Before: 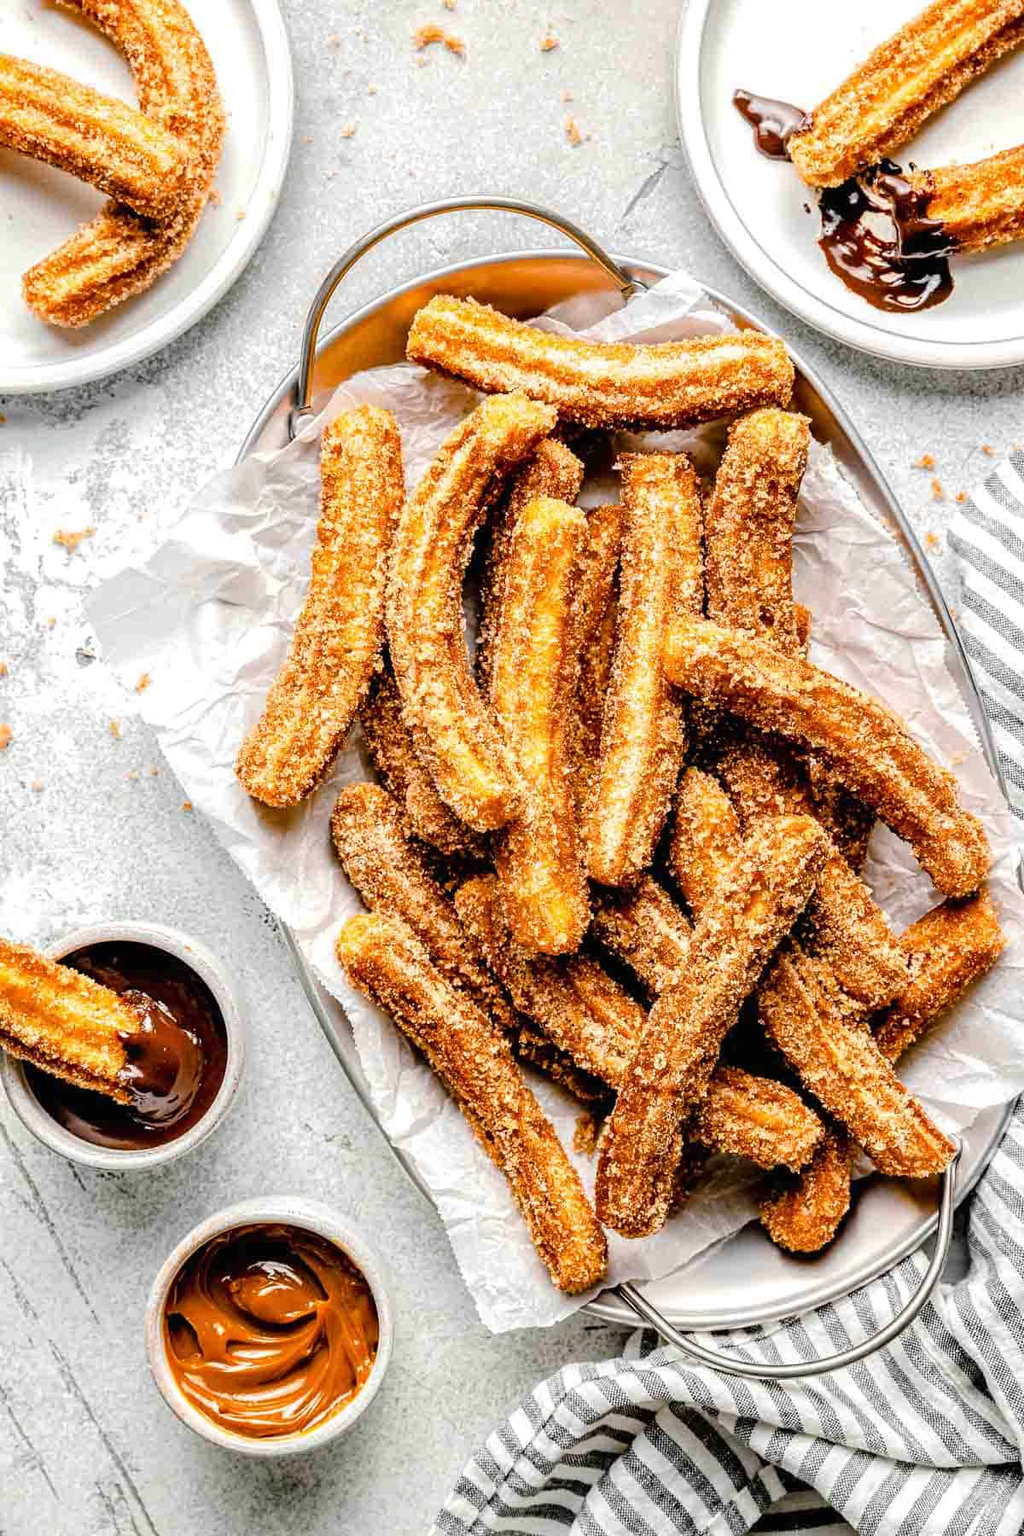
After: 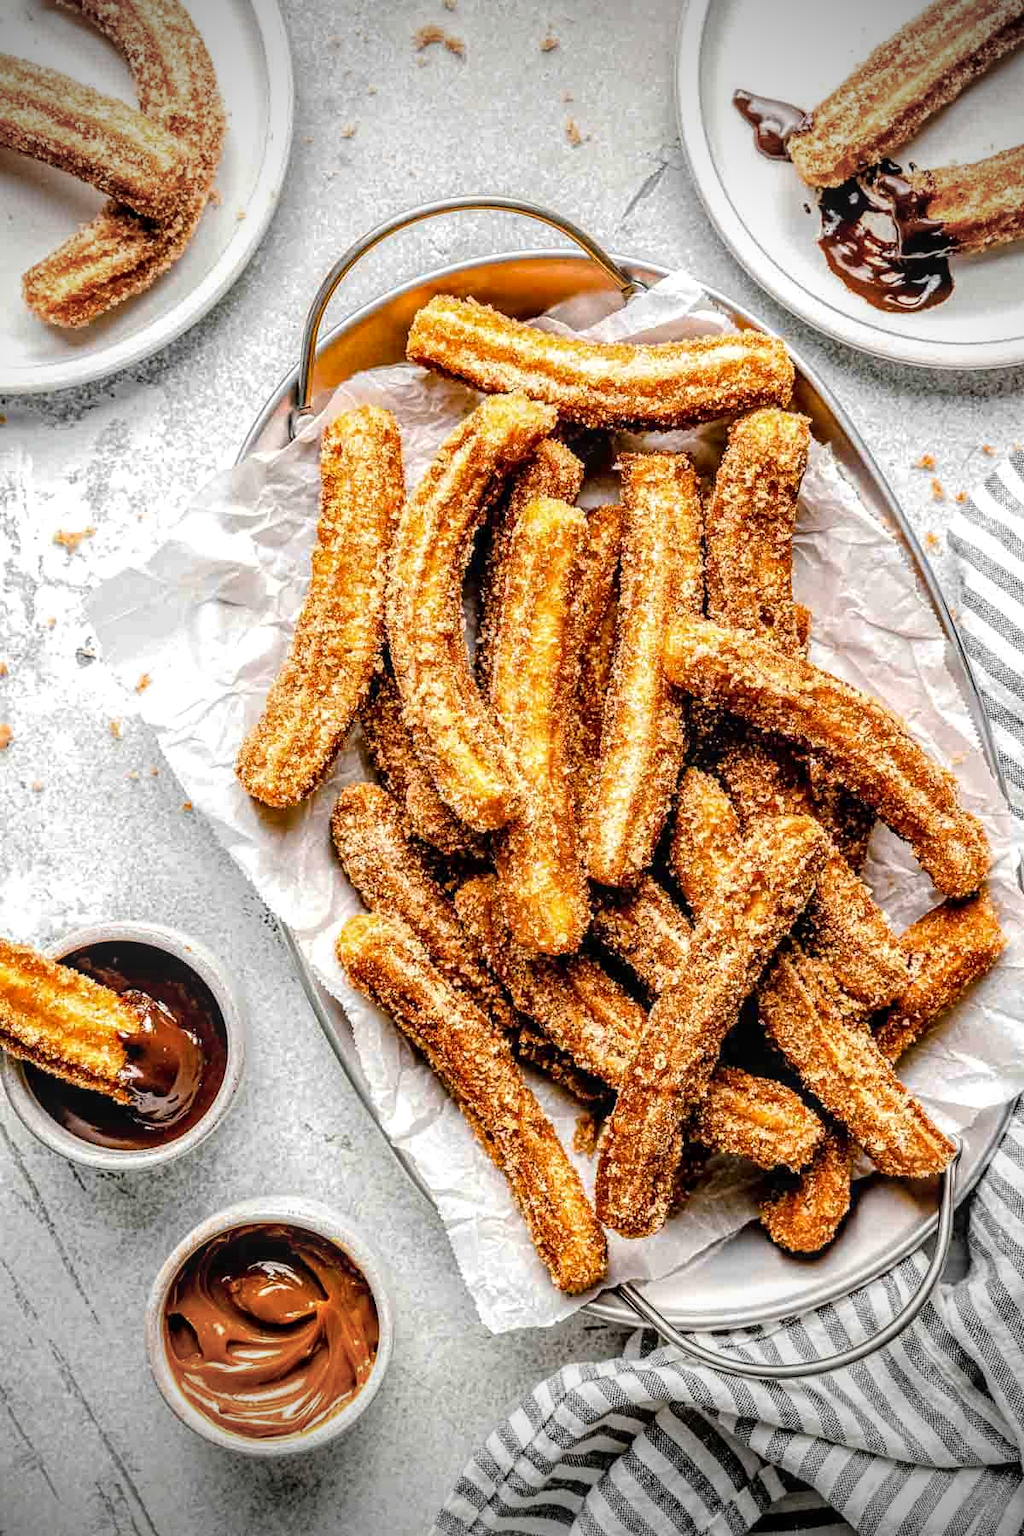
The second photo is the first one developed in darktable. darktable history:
local contrast: on, module defaults
vignetting: fall-off start 75%, brightness -0.692, width/height ratio 1.084
